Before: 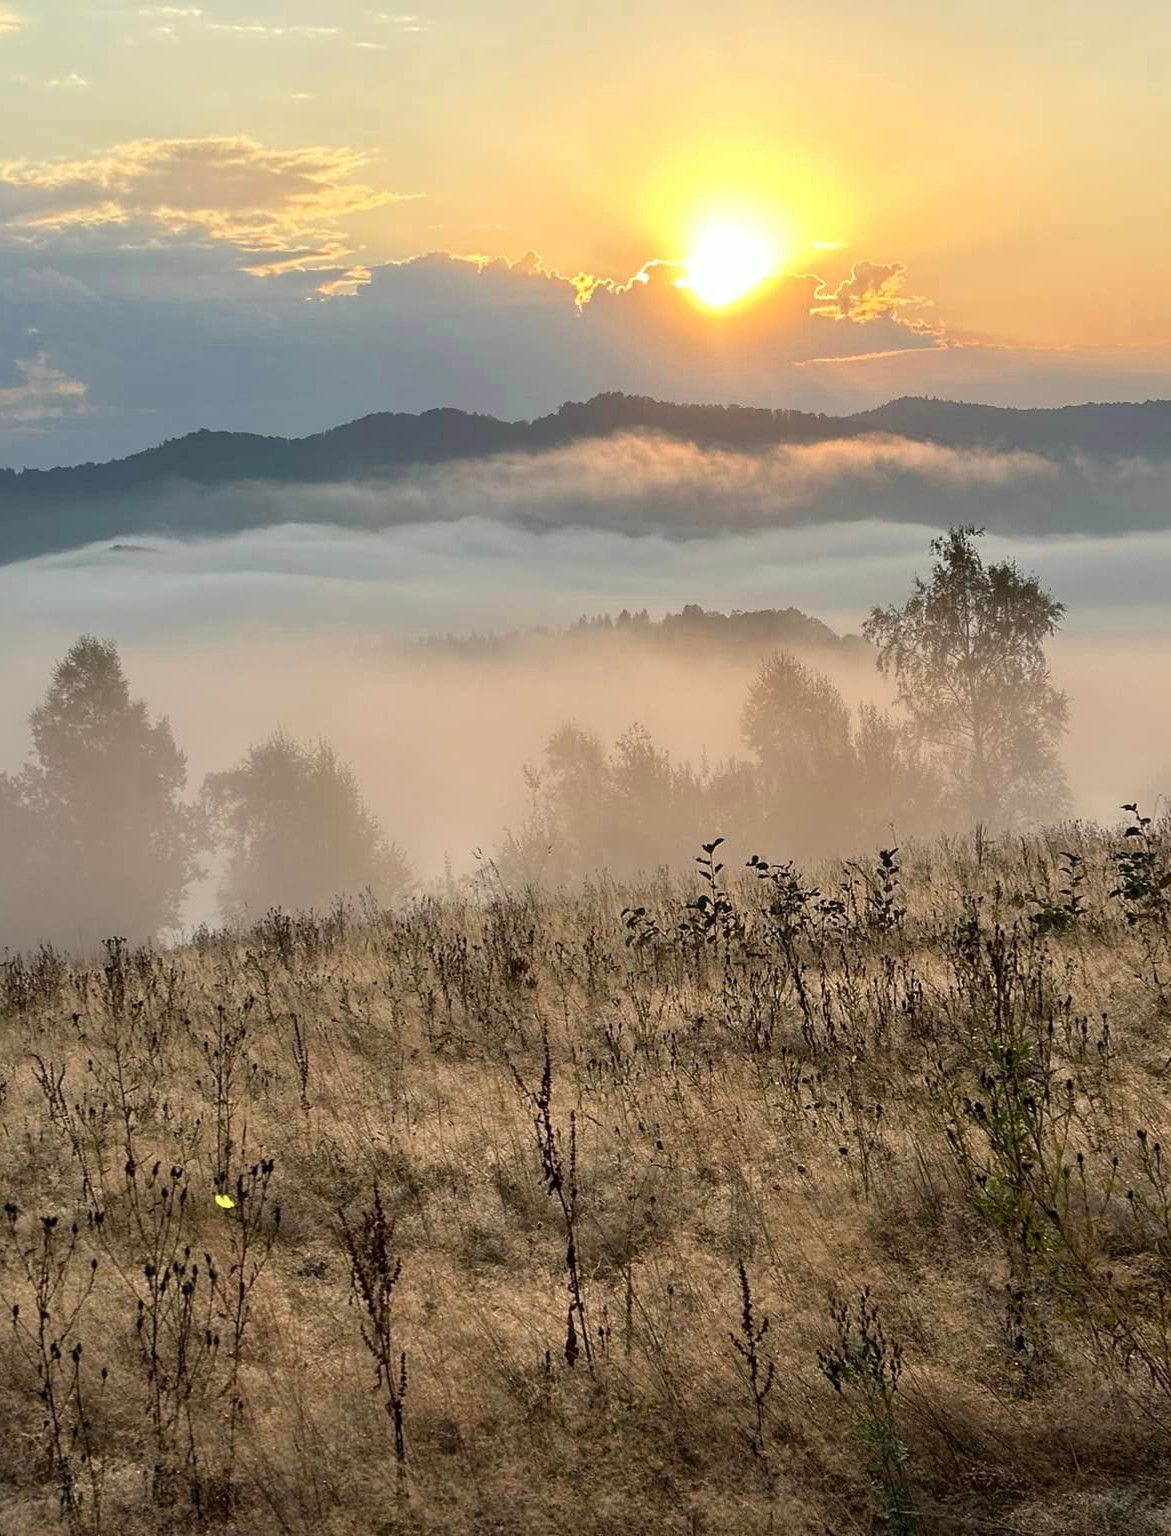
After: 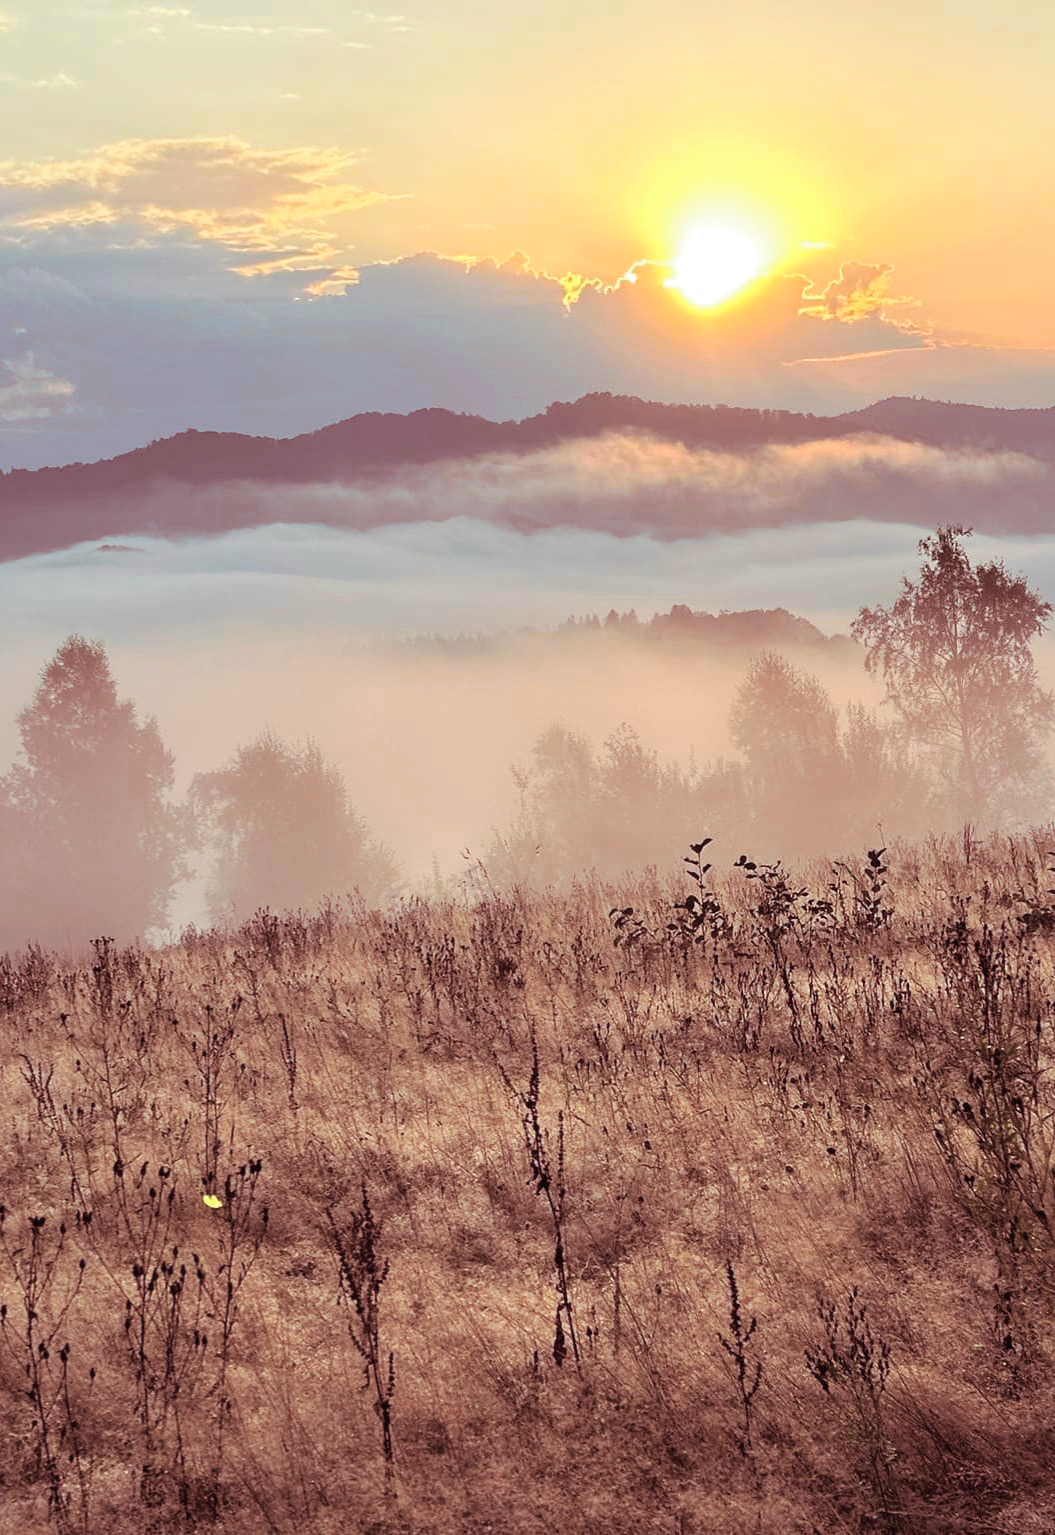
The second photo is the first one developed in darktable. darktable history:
crop and rotate: left 1.088%, right 8.807%
white balance: red 1.009, blue 1.027
split-toning: compress 20%
contrast brightness saturation: brightness 0.15
